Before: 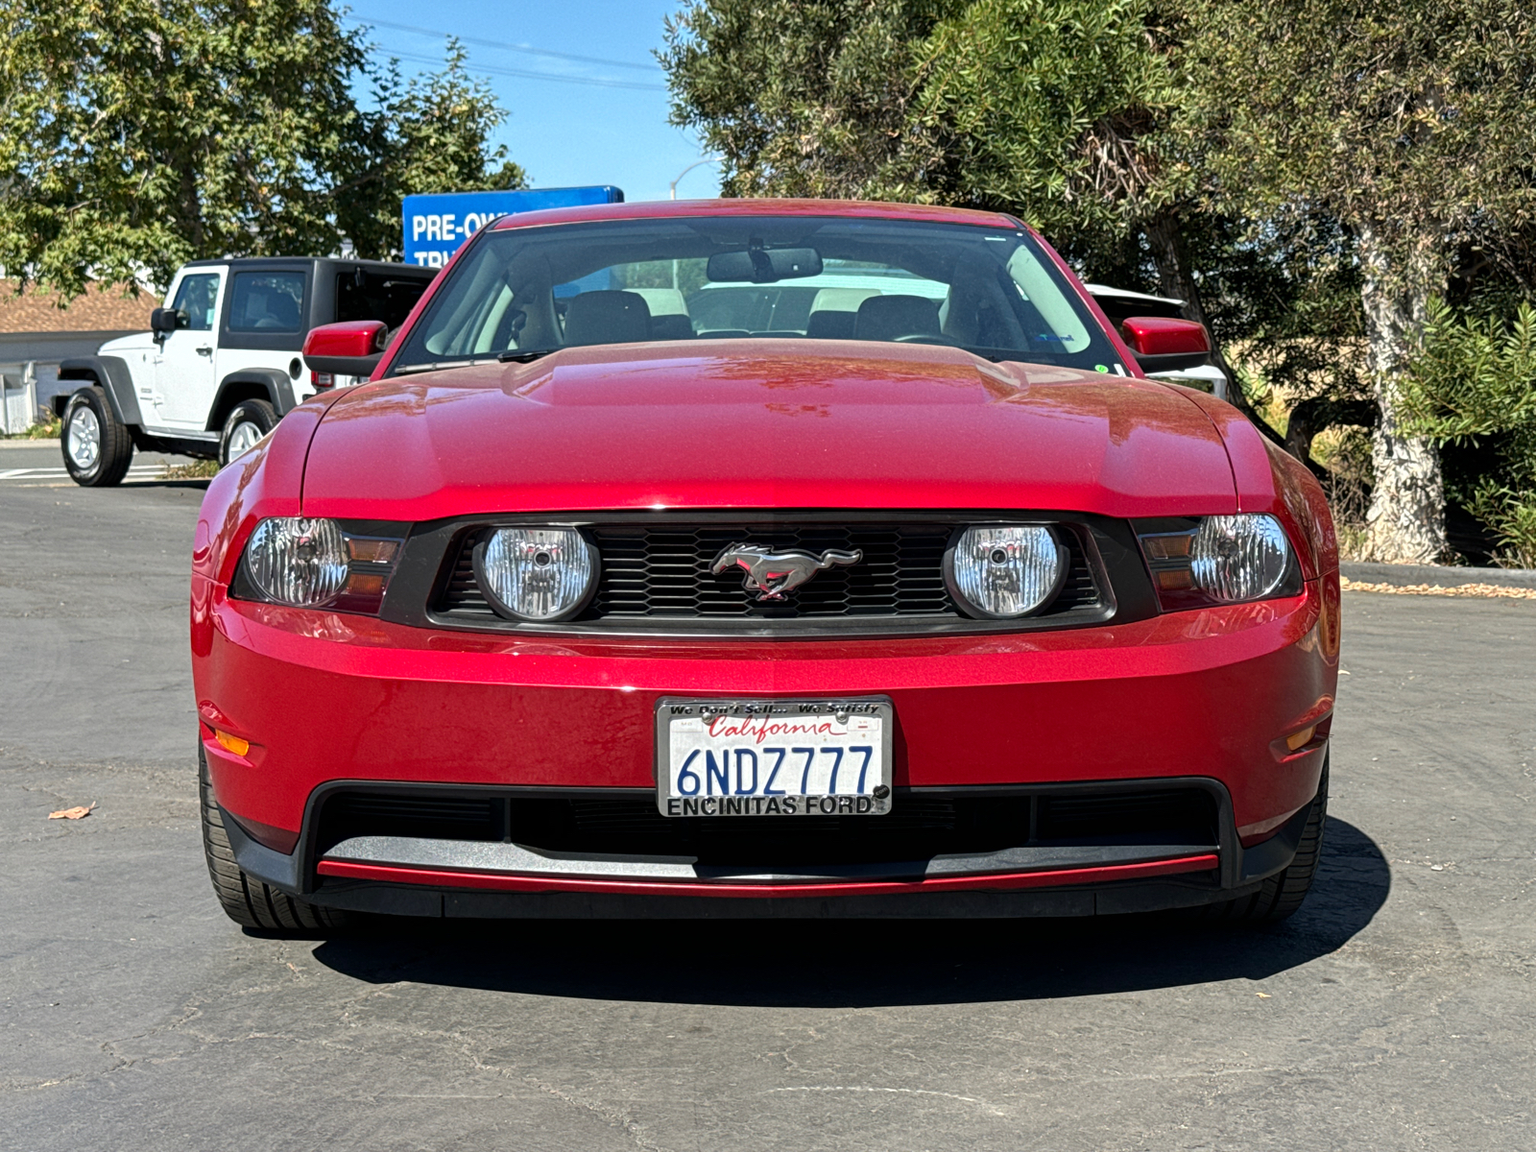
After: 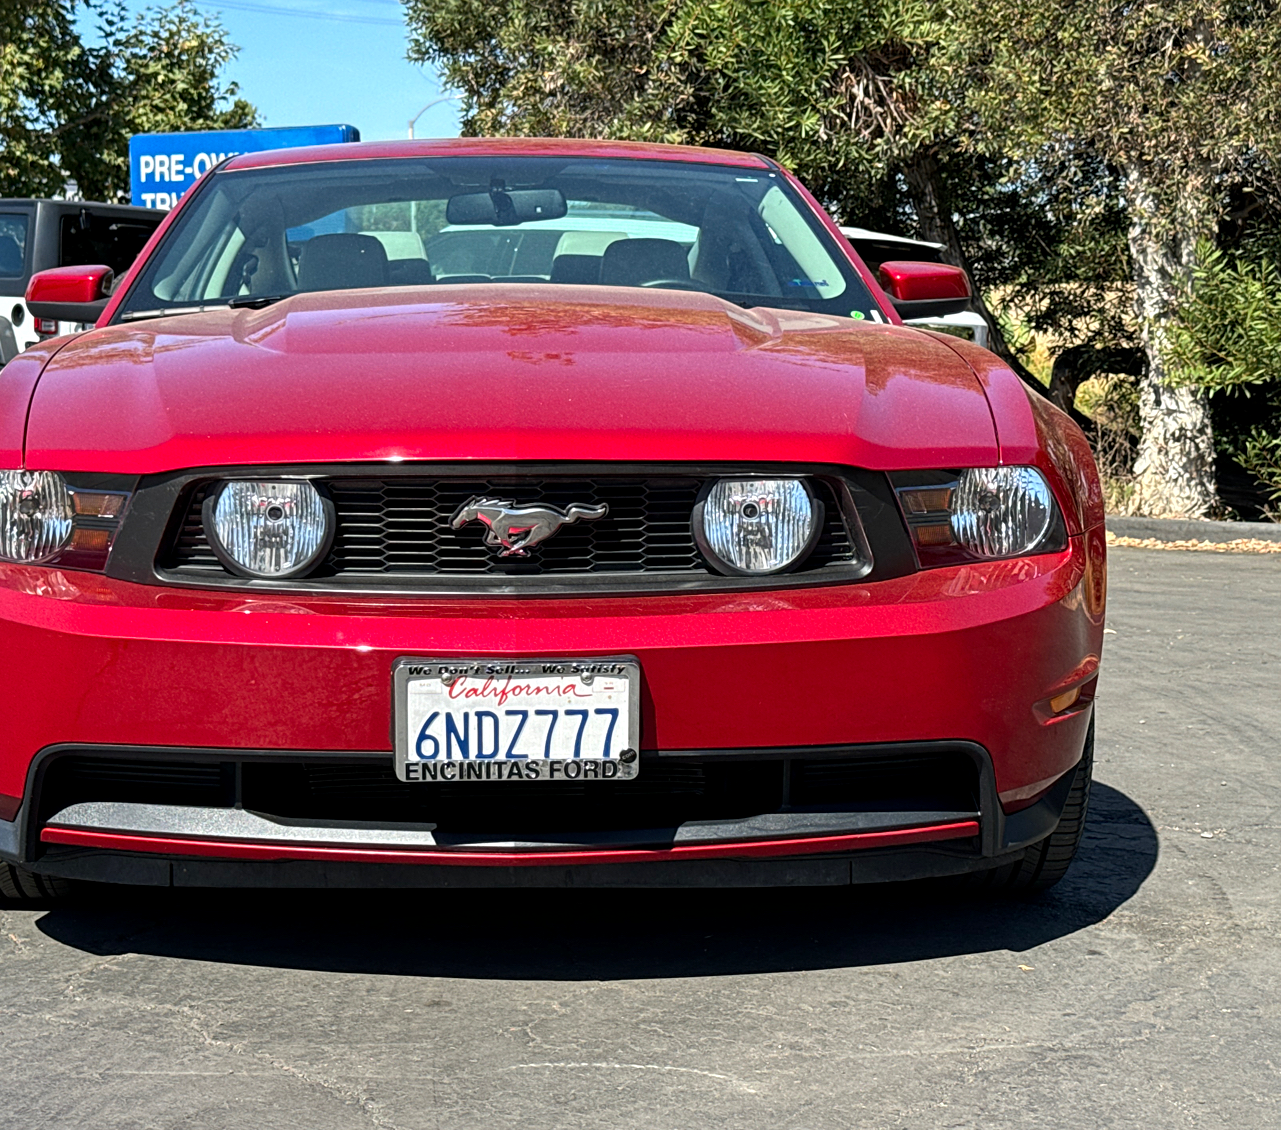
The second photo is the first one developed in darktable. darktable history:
contrast brightness saturation: contrast 0.102, brightness 0.036, saturation 0.089
crop and rotate: left 18.186%, top 5.793%, right 1.695%
sharpen: amount 0.214
local contrast: highlights 103%, shadows 97%, detail 120%, midtone range 0.2
